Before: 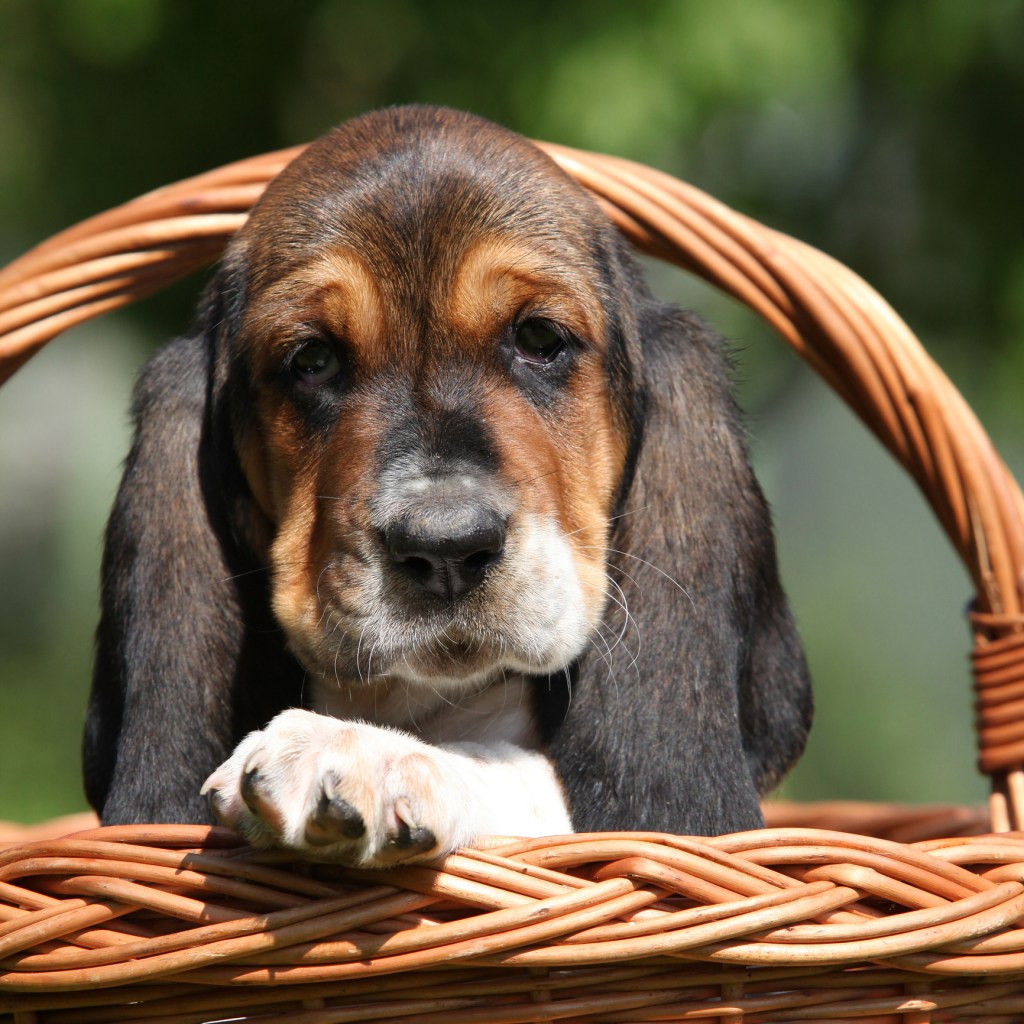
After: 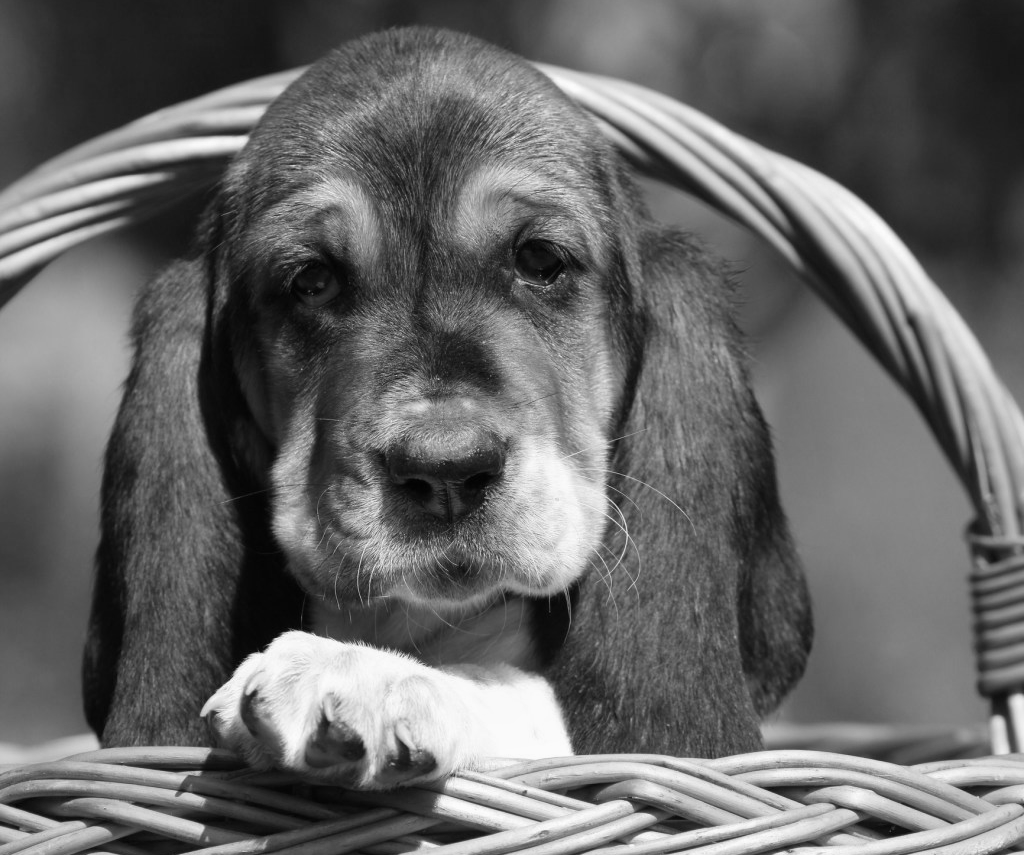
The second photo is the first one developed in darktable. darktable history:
crop: top 7.625%, bottom 8.027%
monochrome: a 32, b 64, size 2.3
